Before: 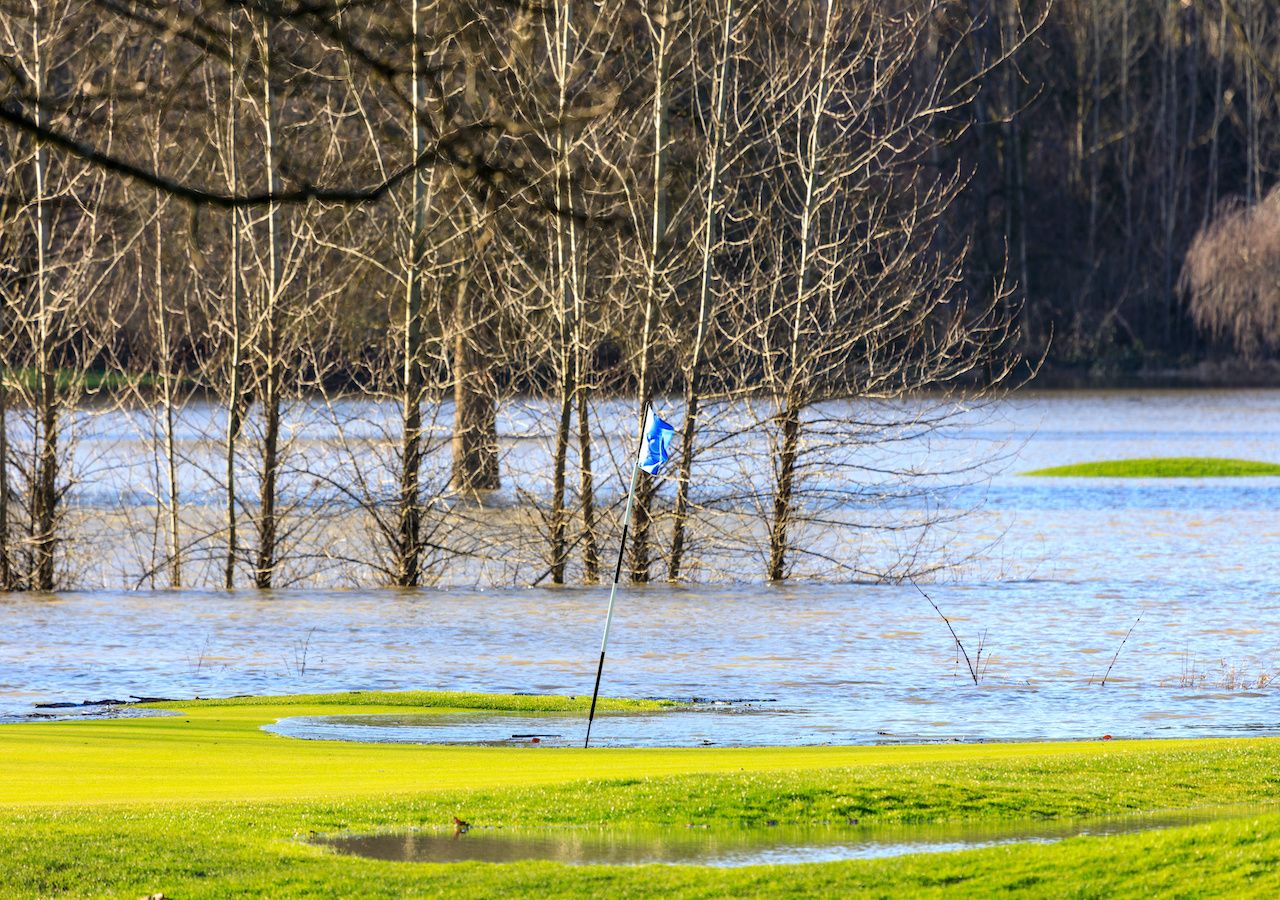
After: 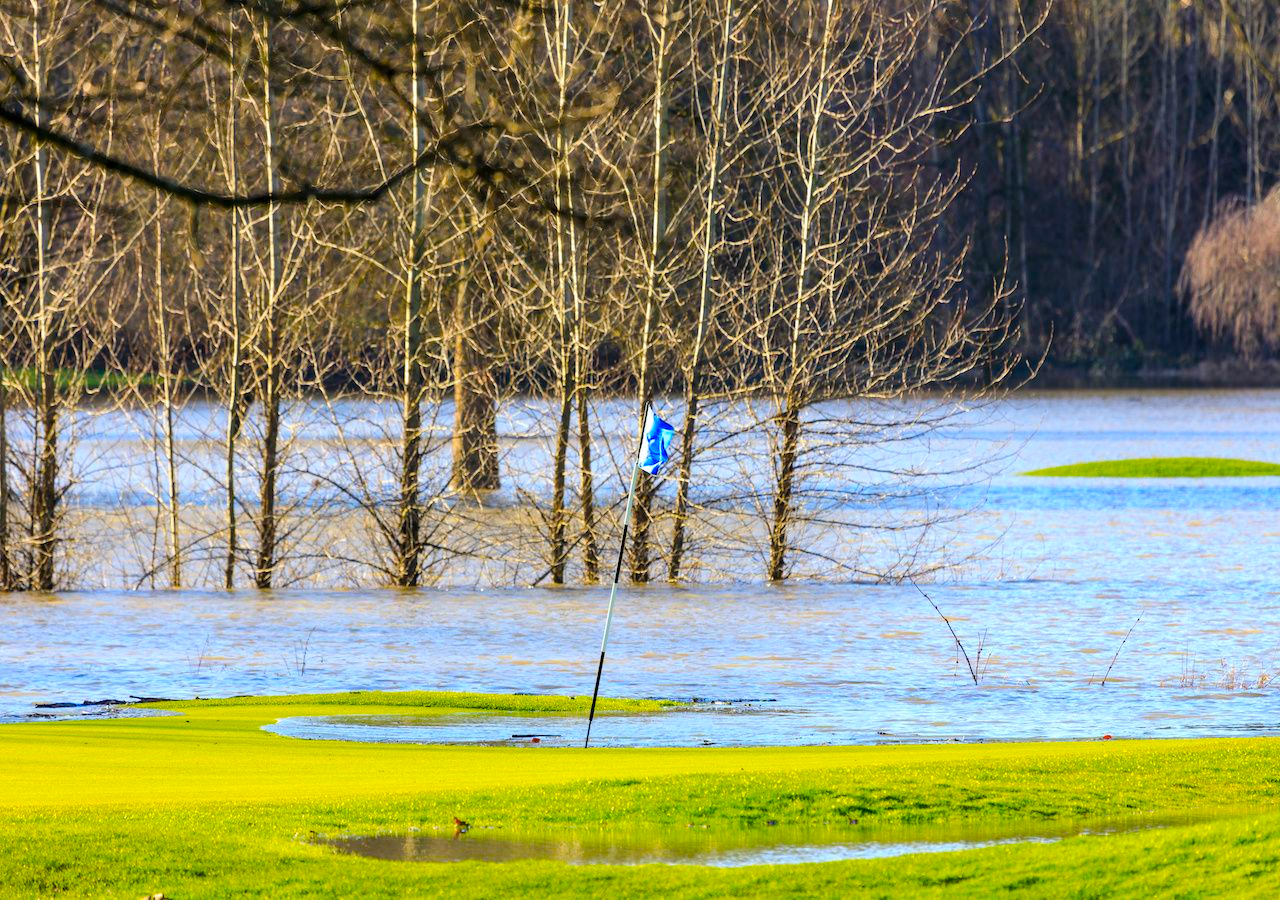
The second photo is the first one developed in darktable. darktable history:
color balance rgb: perceptual saturation grading › global saturation 25%, perceptual brilliance grading › mid-tones 10%, perceptual brilliance grading › shadows 15%, global vibrance 20%
white balance: emerald 1
